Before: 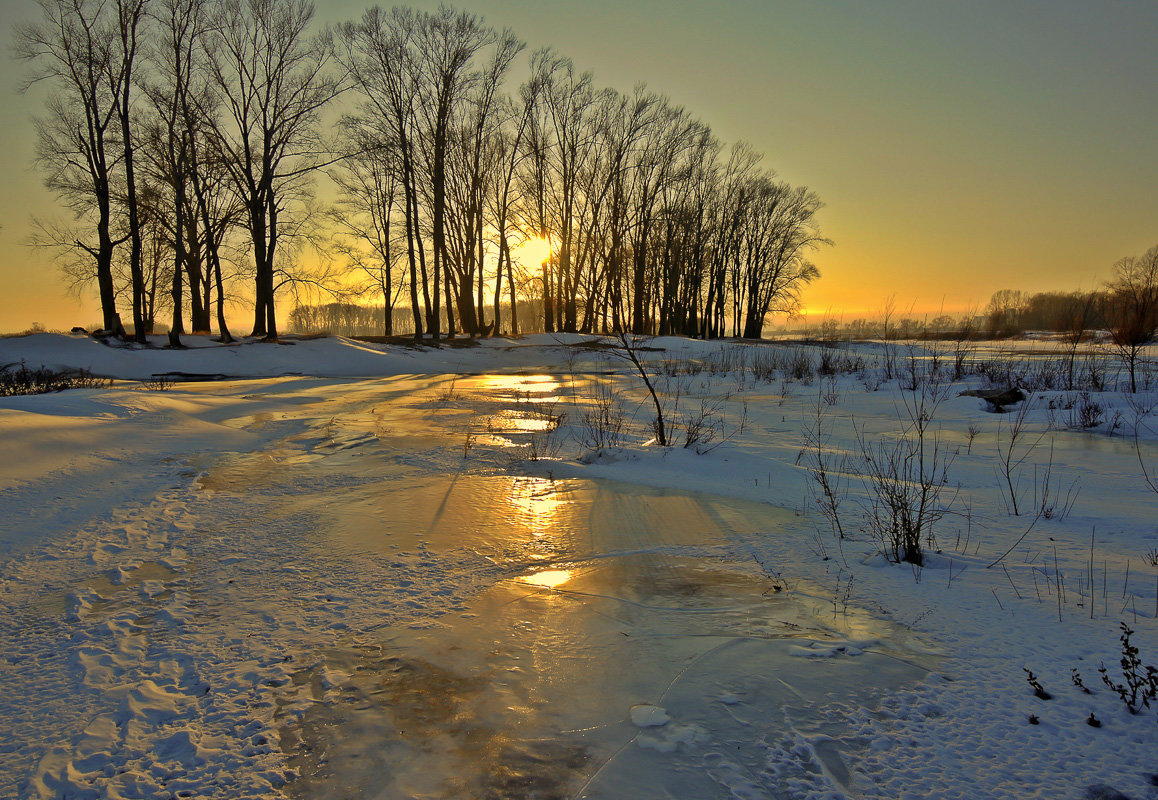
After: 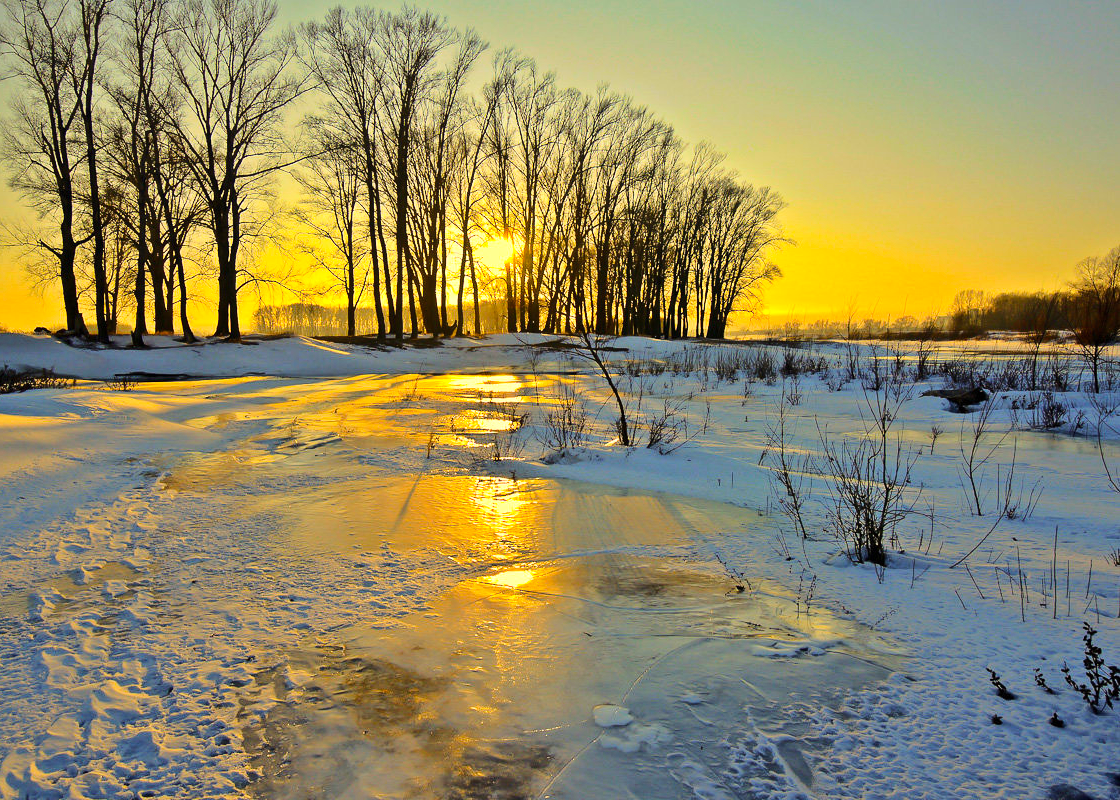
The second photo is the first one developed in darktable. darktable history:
crop and rotate: left 3.204%
color balance rgb: perceptual saturation grading › global saturation 19.635%, global vibrance 20%
base curve: curves: ch0 [(0, 0) (0.032, 0.037) (0.105, 0.228) (0.435, 0.76) (0.856, 0.983) (1, 1)]
